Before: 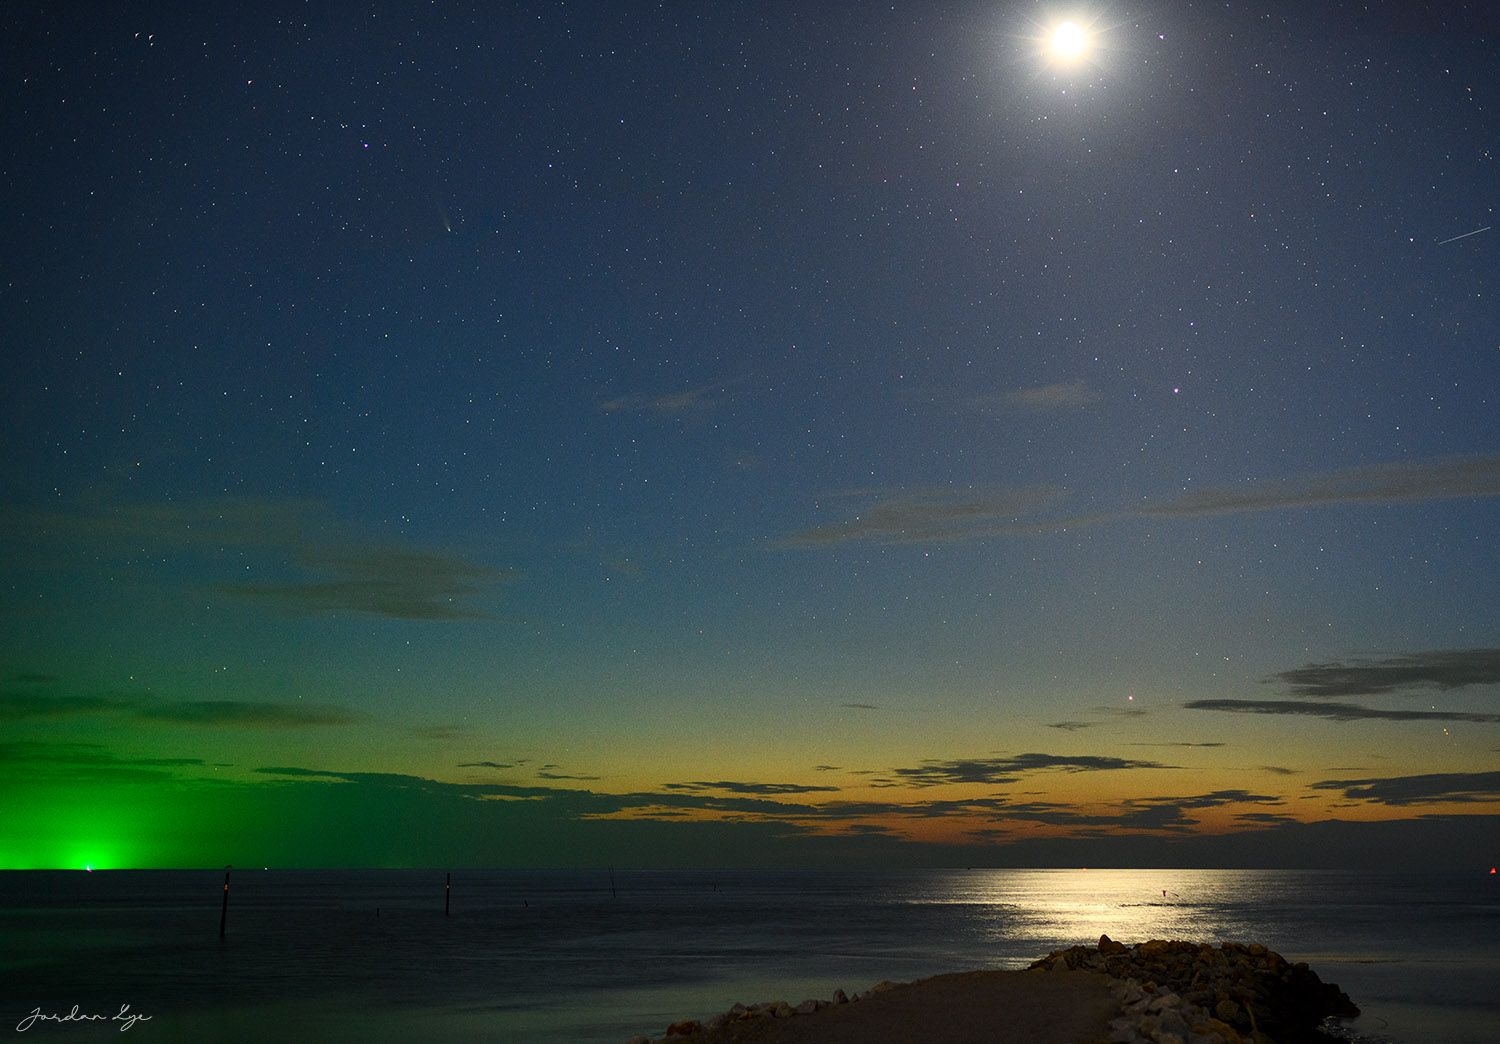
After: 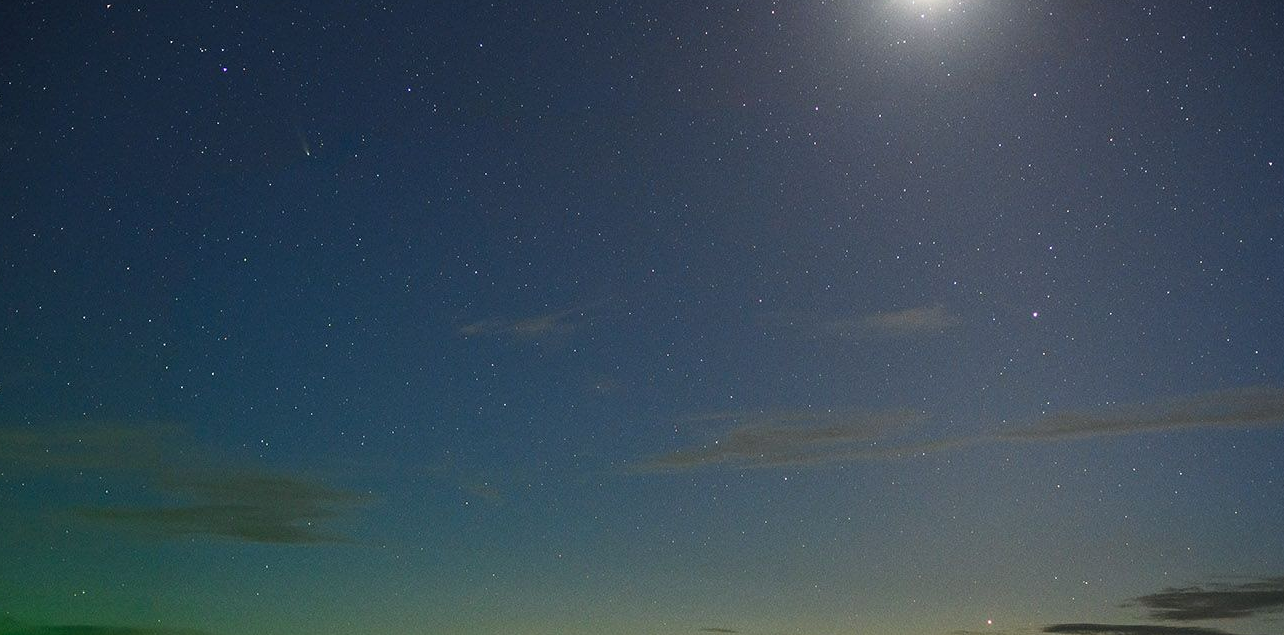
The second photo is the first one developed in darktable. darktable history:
crop and rotate: left 9.457%, top 7.342%, right 4.885%, bottom 31.74%
contrast equalizer: octaves 7, y [[0.6 ×6], [0.55 ×6], [0 ×6], [0 ×6], [0 ×6]], mix 0.316
